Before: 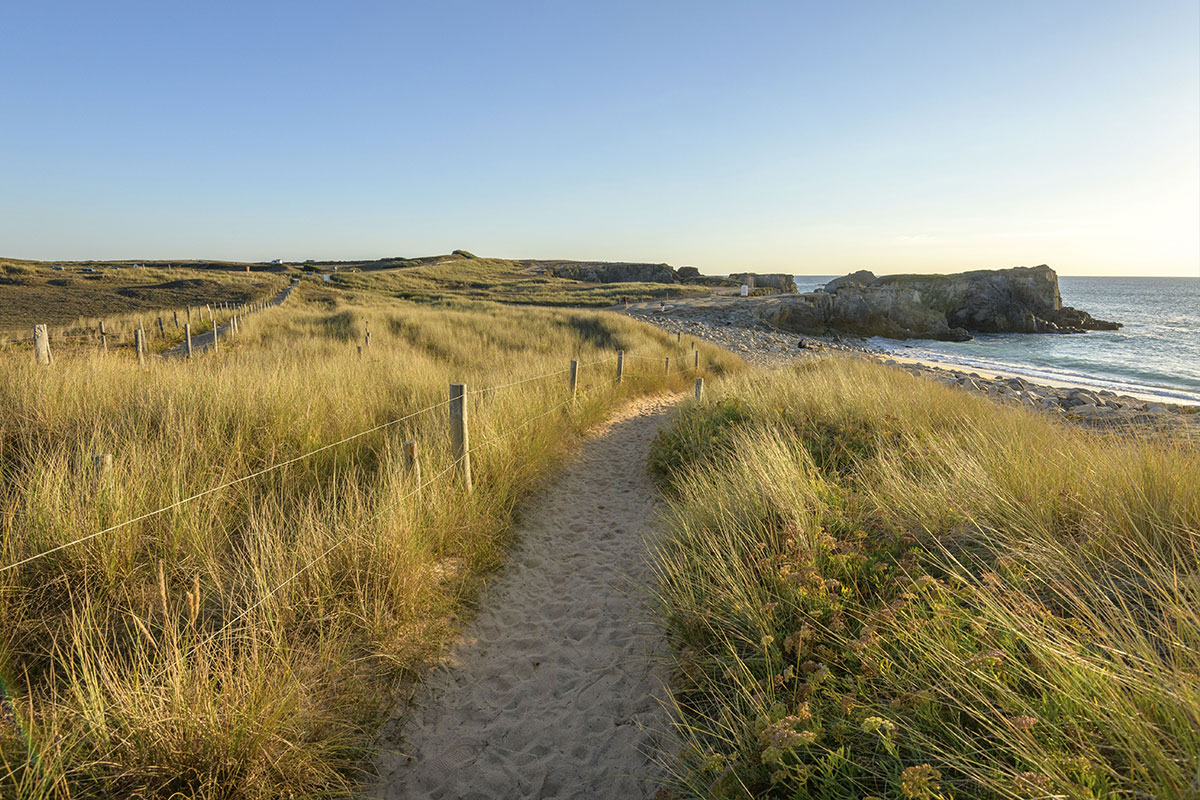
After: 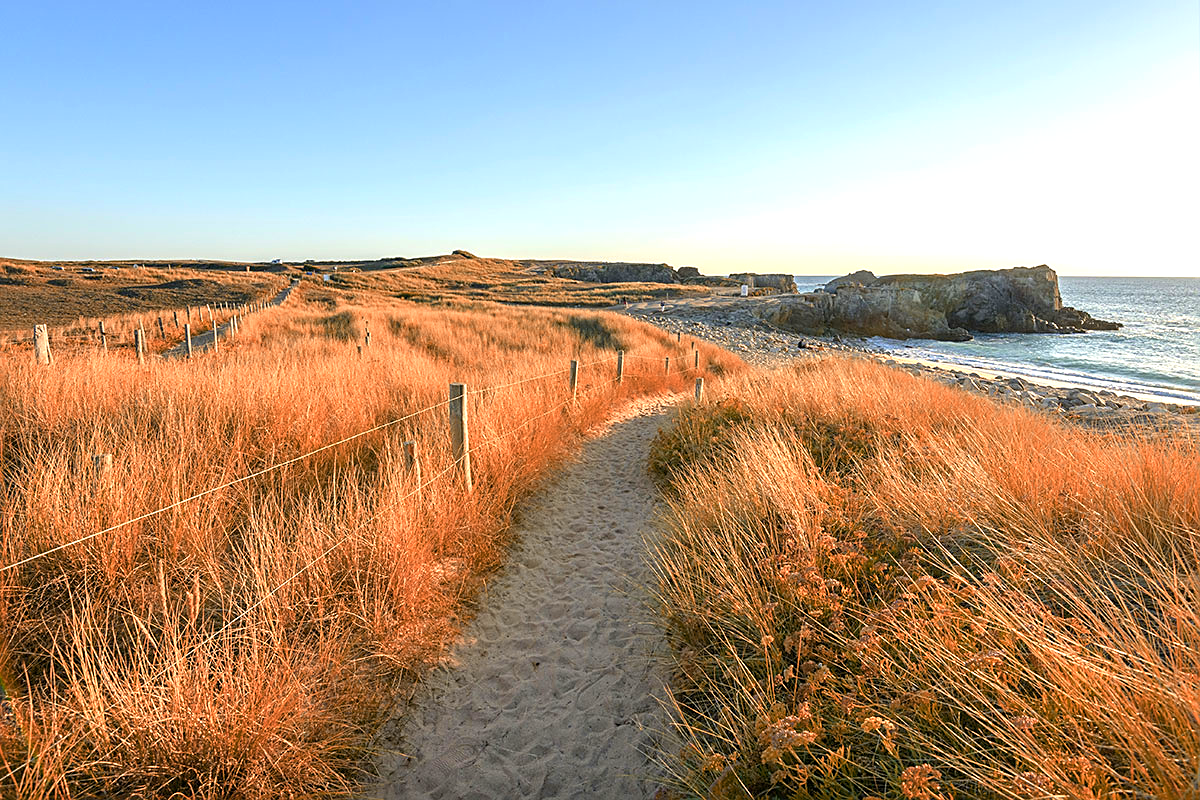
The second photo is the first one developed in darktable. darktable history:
exposure: black level correction 0.001, exposure 0.498 EV, compensate highlight preservation false
color balance rgb: perceptual saturation grading › global saturation 19.564%, global vibrance 20%
sharpen: on, module defaults
color zones: curves: ch2 [(0, 0.5) (0.084, 0.497) (0.323, 0.335) (0.4, 0.497) (1, 0.5)]
